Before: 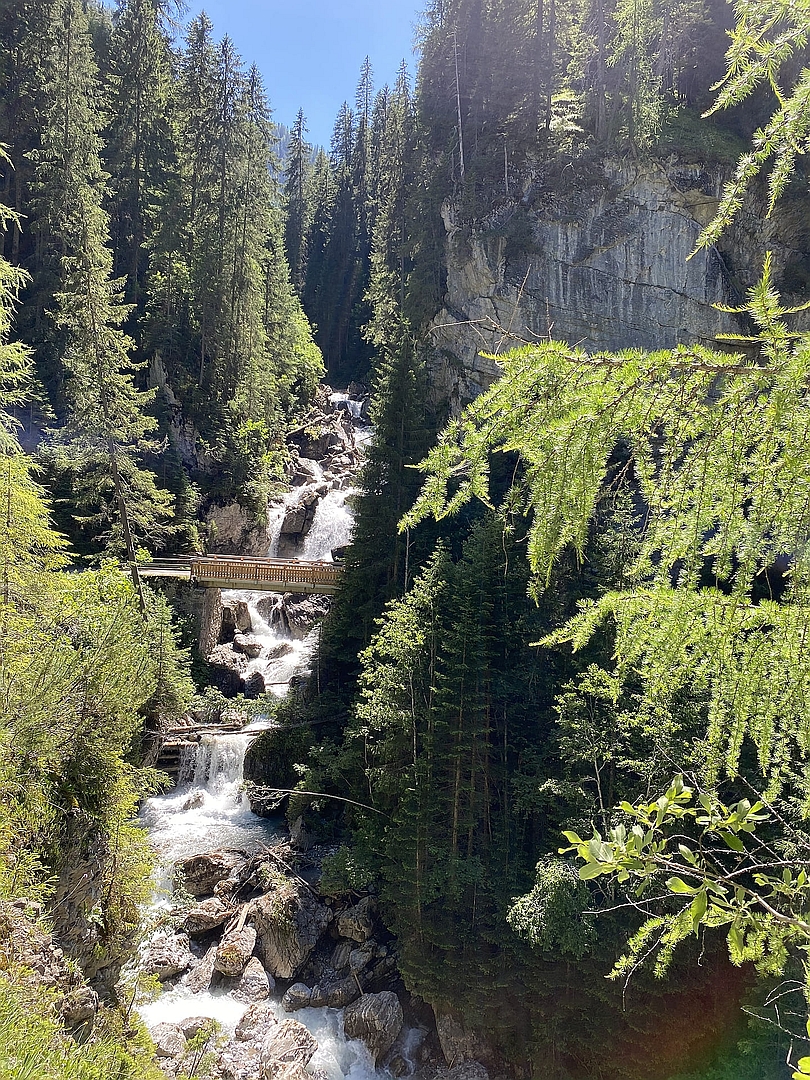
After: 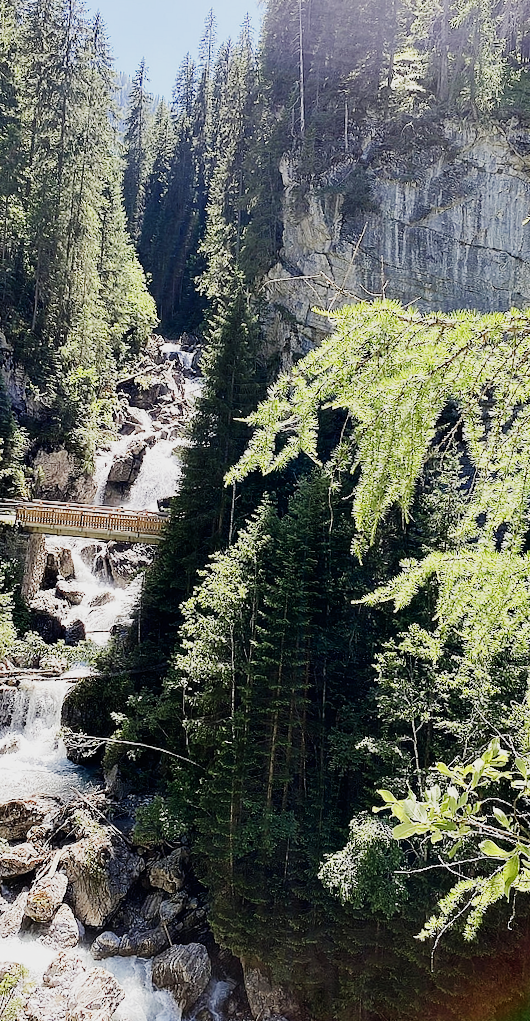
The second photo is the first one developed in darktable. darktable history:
crop and rotate: left 22.918%, top 5.629%, right 14.711%, bottom 2.247%
rotate and perspective: rotation 2.17°, automatic cropping off
exposure: exposure 0.661 EV, compensate highlight preservation false
sigmoid: contrast 1.6, skew -0.2, preserve hue 0%, red attenuation 0.1, red rotation 0.035, green attenuation 0.1, green rotation -0.017, blue attenuation 0.15, blue rotation -0.052, base primaries Rec2020
